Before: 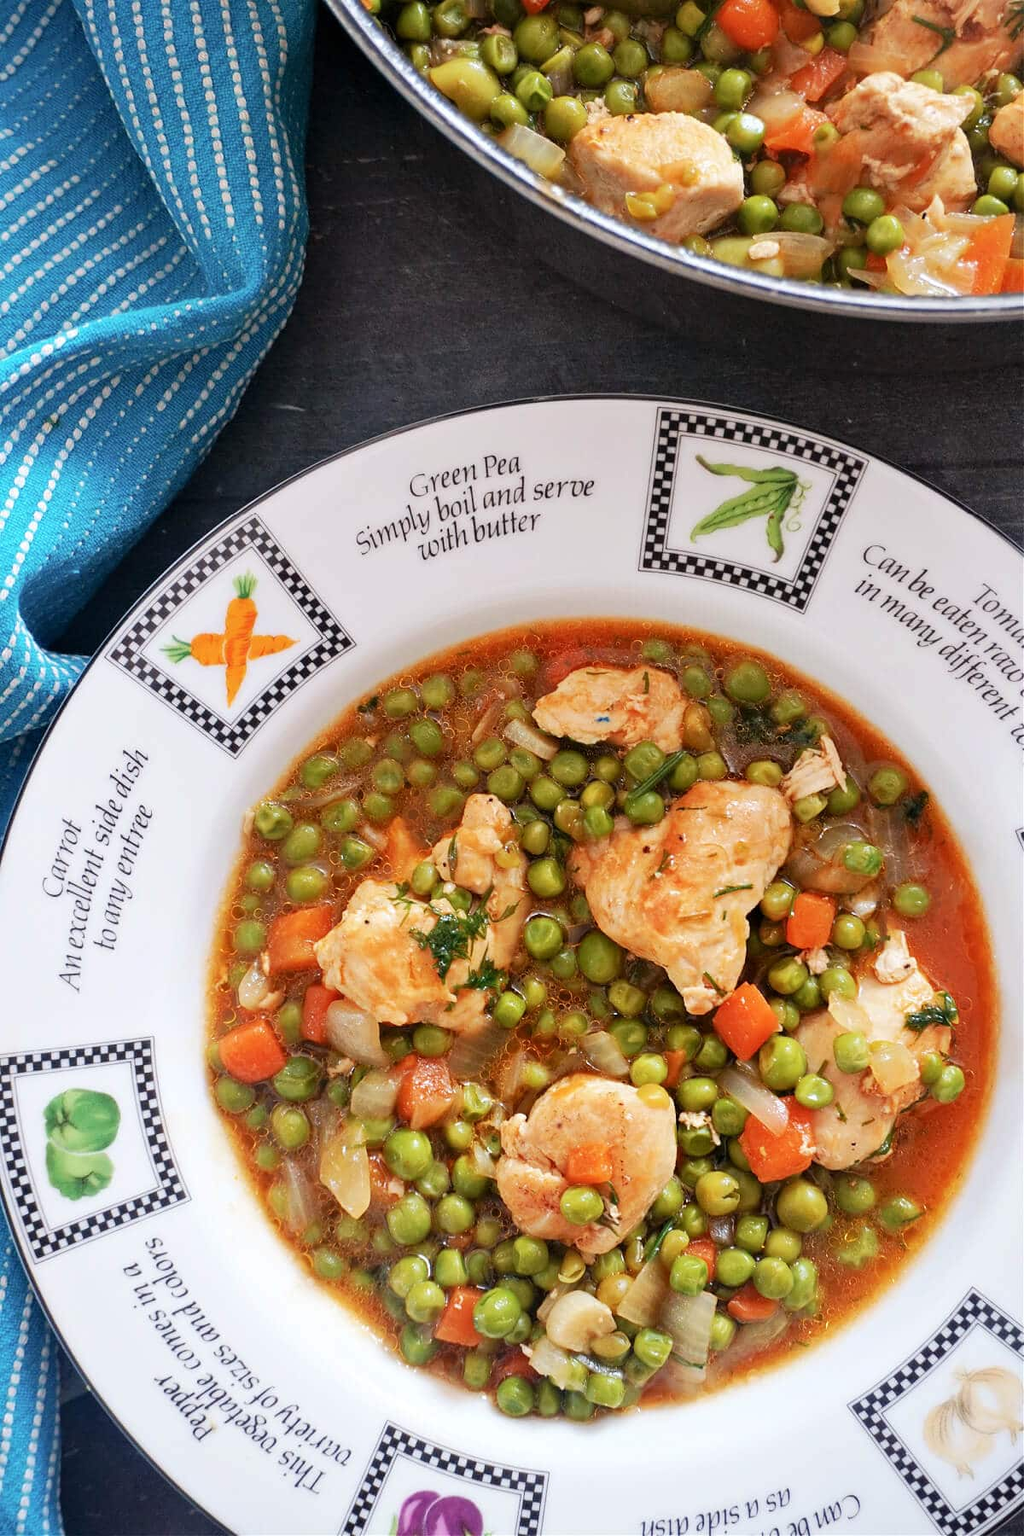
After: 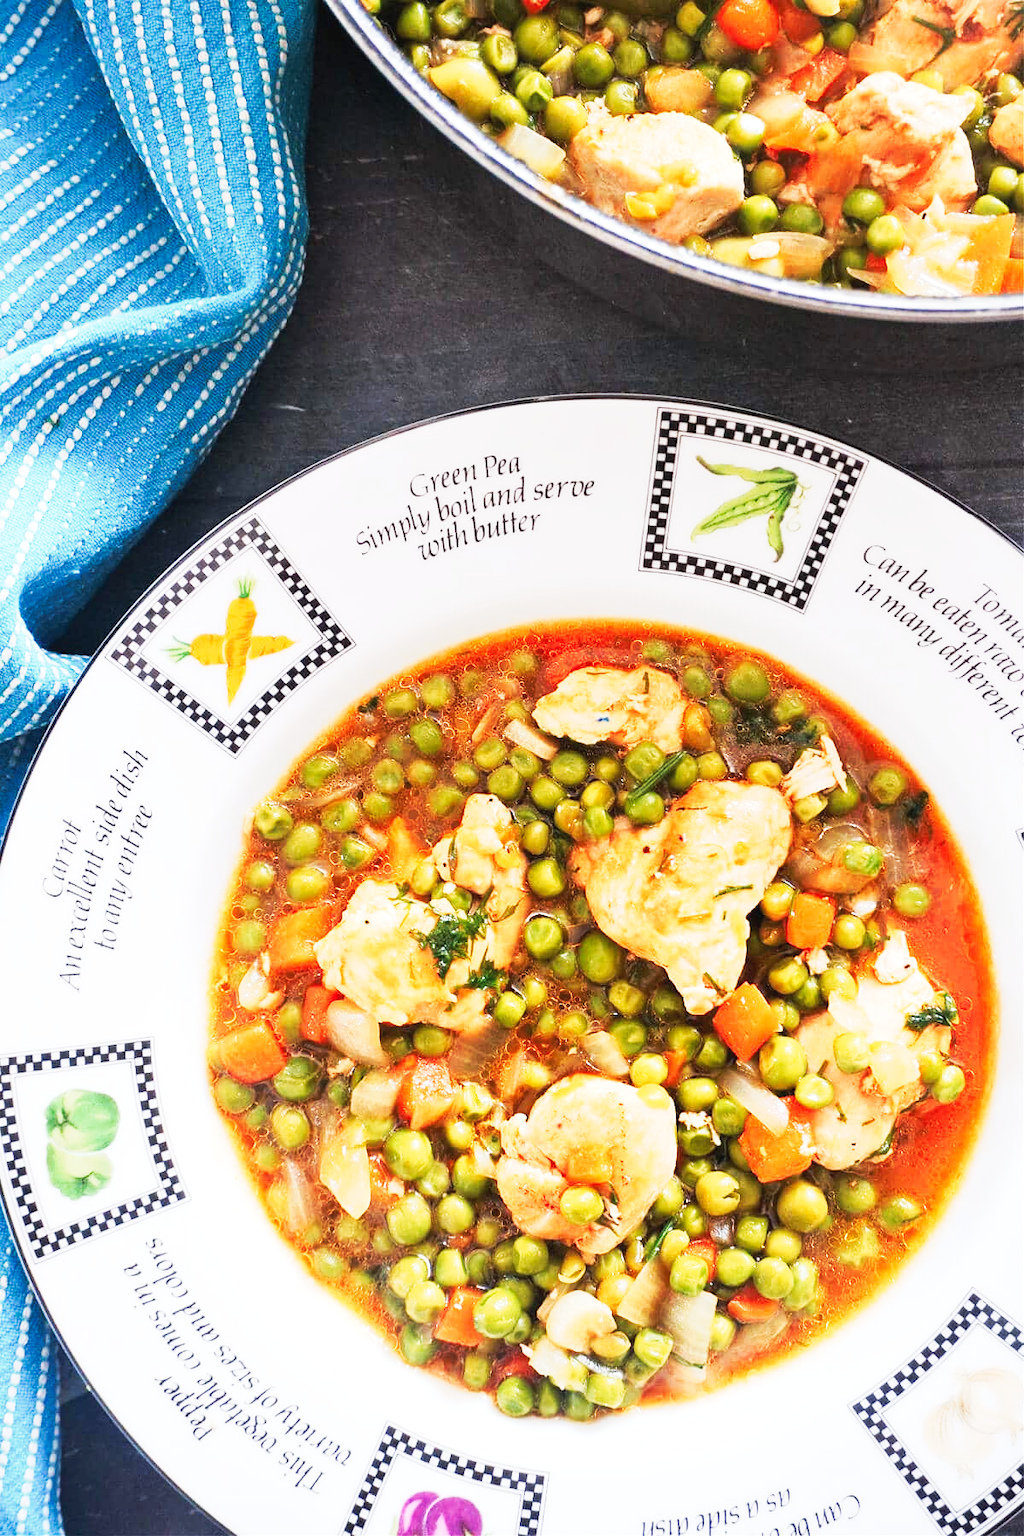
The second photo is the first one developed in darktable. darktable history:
exposure: black level correction 0, exposure 0.697 EV, compensate highlight preservation false
tone curve: curves: ch0 [(0, 0.026) (0.172, 0.194) (0.398, 0.437) (0.469, 0.544) (0.612, 0.741) (0.845, 0.926) (1, 0.968)]; ch1 [(0, 0) (0.437, 0.453) (0.472, 0.467) (0.502, 0.502) (0.531, 0.546) (0.574, 0.583) (0.617, 0.64) (0.699, 0.749) (0.859, 0.919) (1, 1)]; ch2 [(0, 0) (0.33, 0.301) (0.421, 0.443) (0.476, 0.502) (0.511, 0.504) (0.553, 0.553) (0.595, 0.586) (0.664, 0.664) (1, 1)], preserve colors none
